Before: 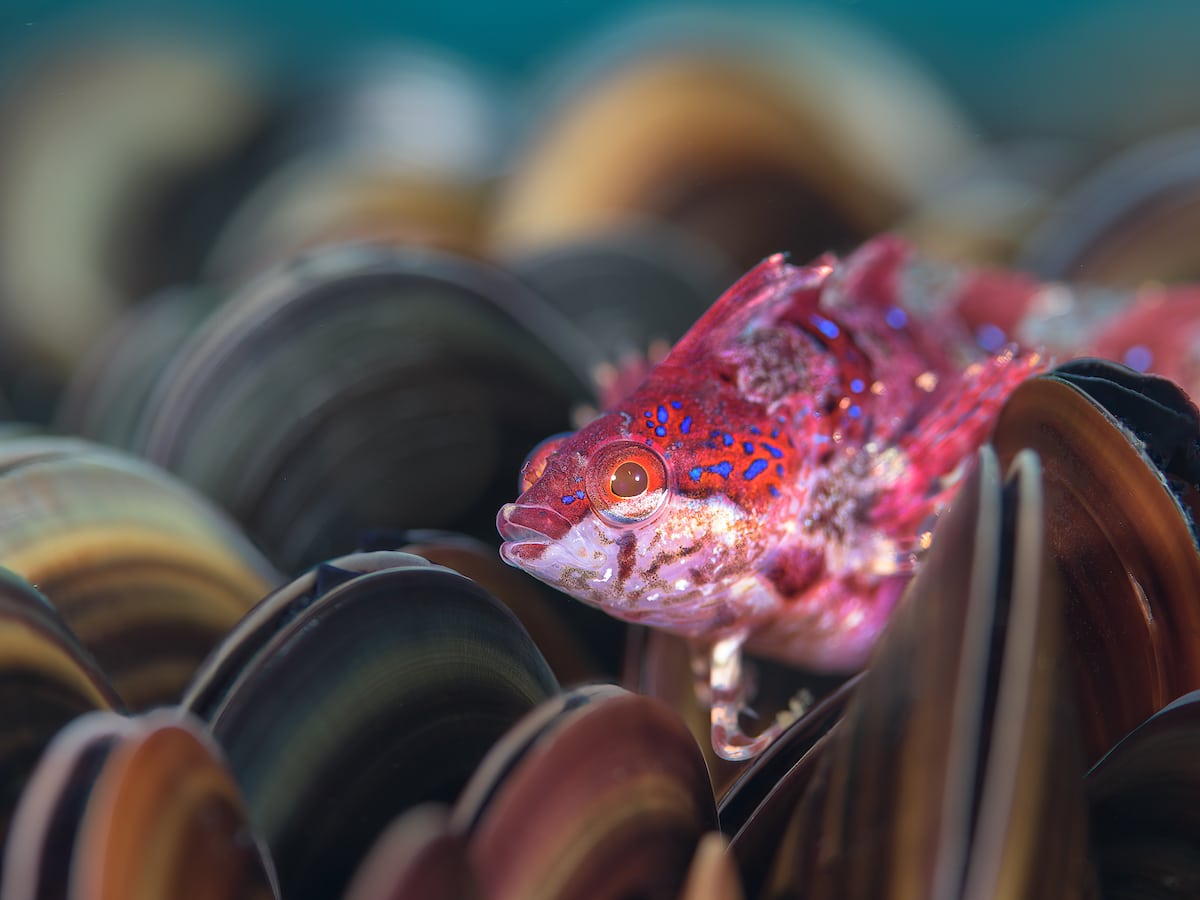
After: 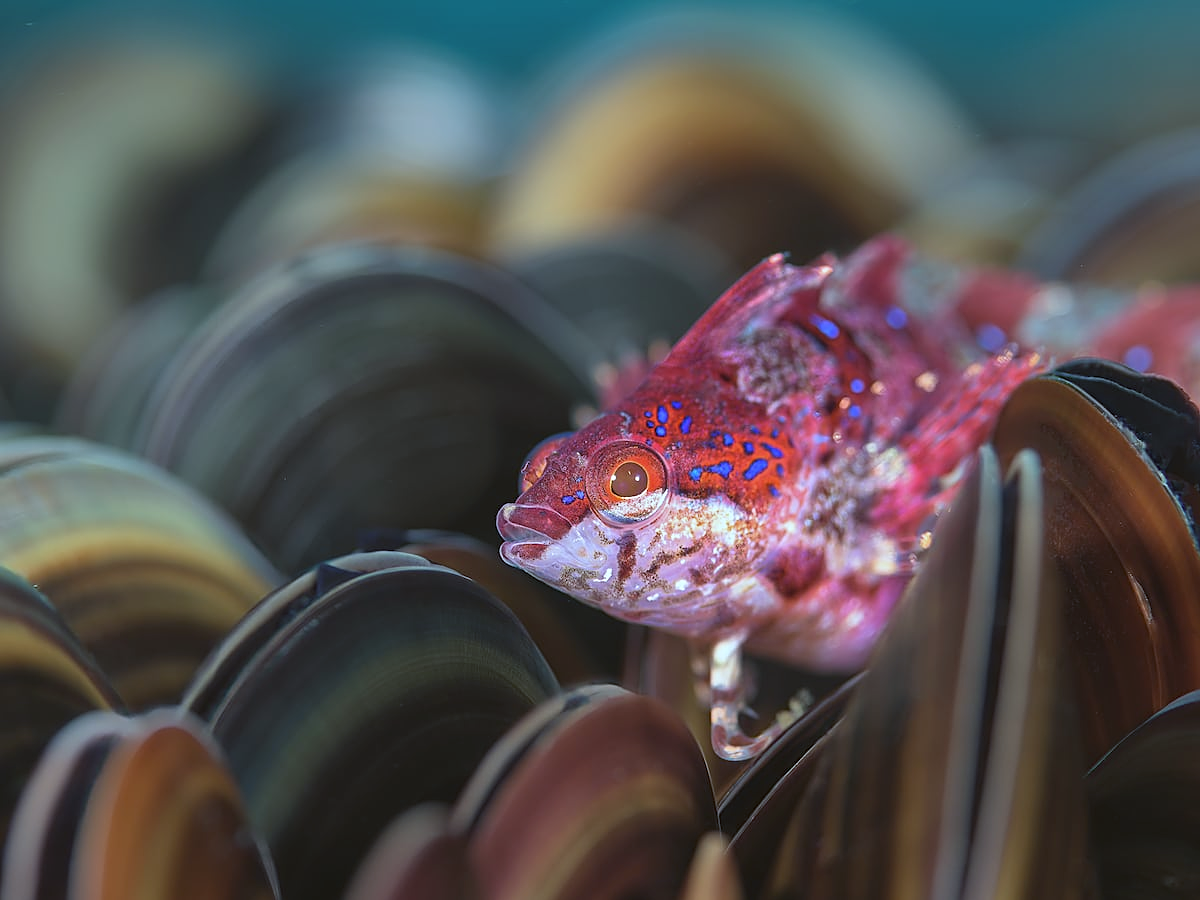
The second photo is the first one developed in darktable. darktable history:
white balance: red 0.925, blue 1.046
sharpen: on, module defaults
color balance: lift [1.004, 1.002, 1.002, 0.998], gamma [1, 1.007, 1.002, 0.993], gain [1, 0.977, 1.013, 1.023], contrast -3.64%
